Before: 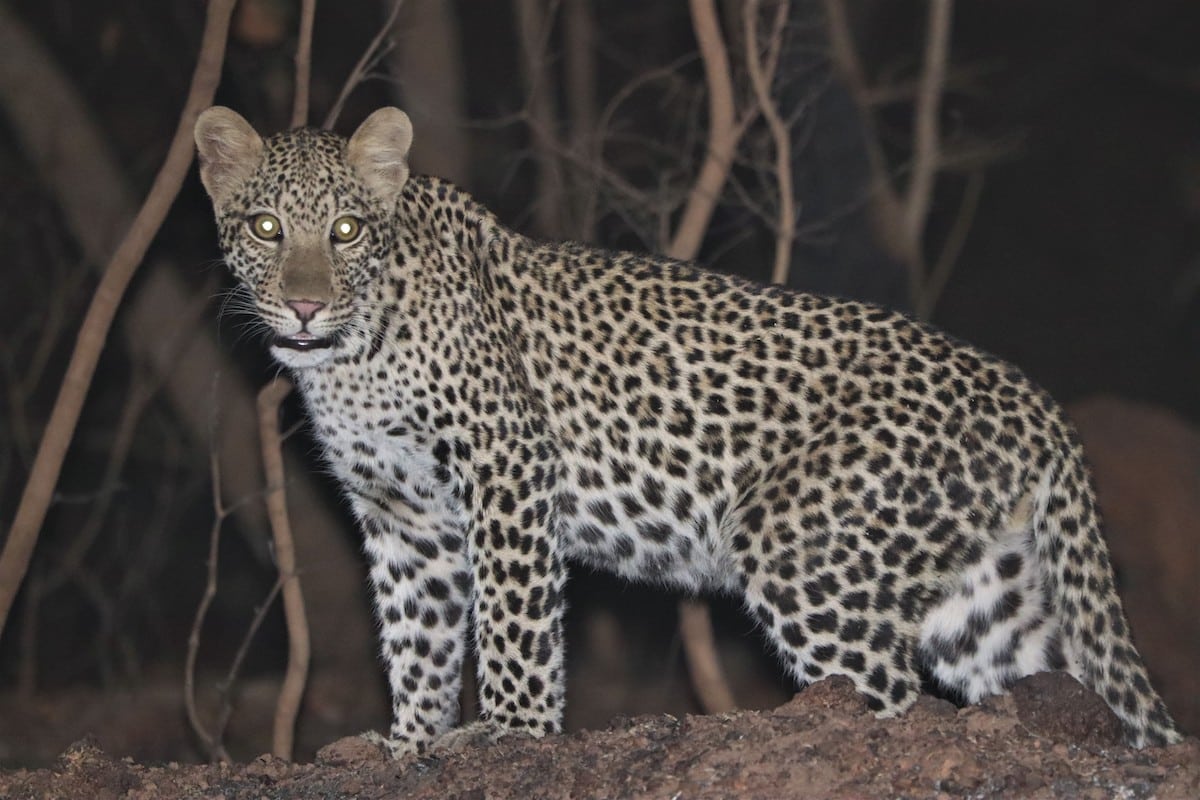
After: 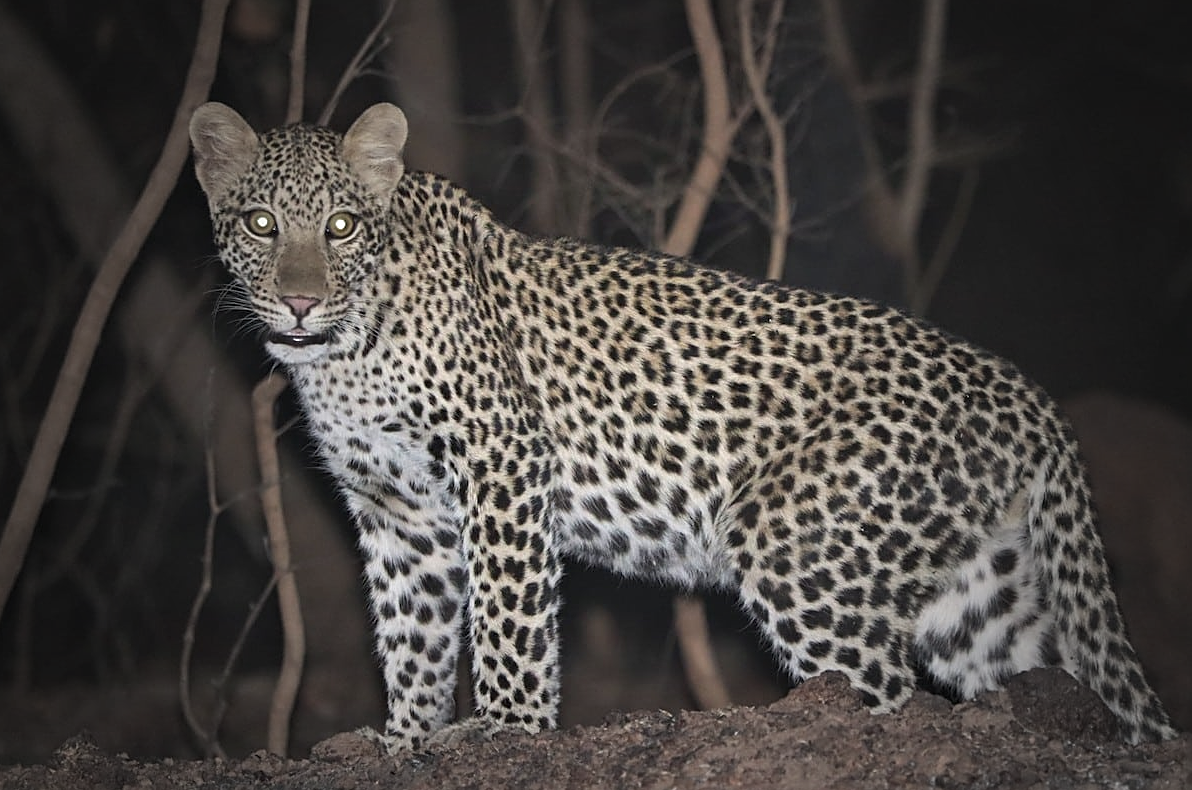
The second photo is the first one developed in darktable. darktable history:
vignetting: fall-off start 34.56%, fall-off radius 64.66%, brightness -0.575, width/height ratio 0.958
exposure: exposure 0.245 EV, compensate highlight preservation false
crop: left 0.484%, top 0.534%, right 0.179%, bottom 0.623%
sharpen: on, module defaults
